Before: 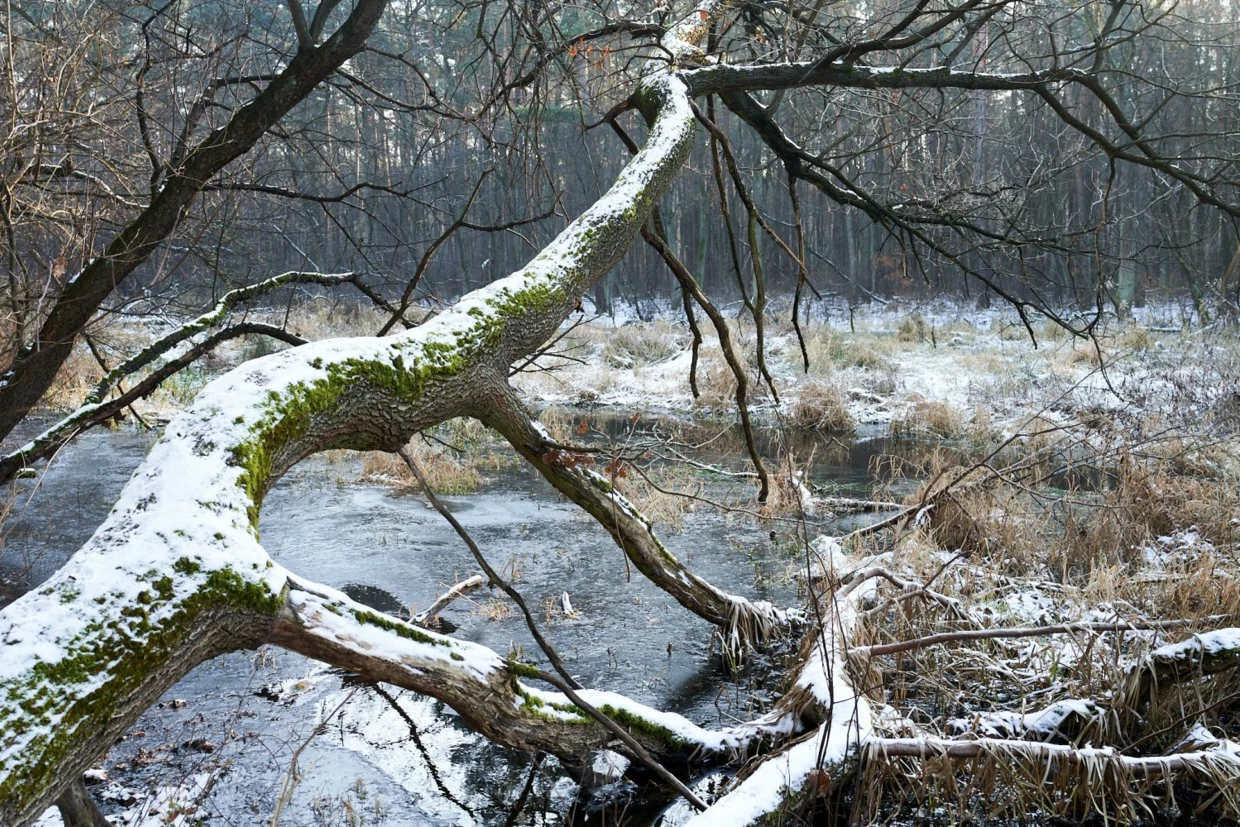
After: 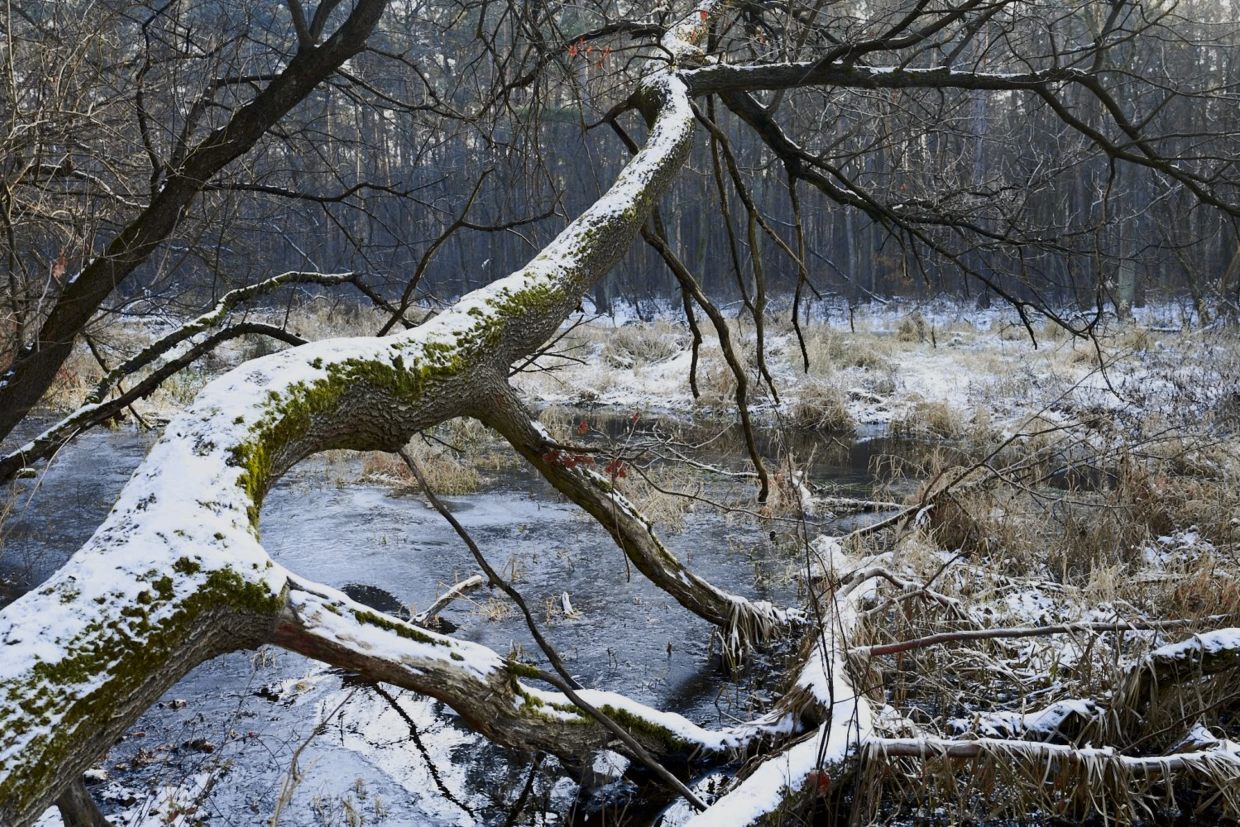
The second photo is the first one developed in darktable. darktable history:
tone equalizer: -8 EV 0.264 EV, -7 EV 0.435 EV, -6 EV 0.415 EV, -5 EV 0.232 EV, -3 EV -0.271 EV, -2 EV -0.4 EV, -1 EV -0.401 EV, +0 EV -0.262 EV
tone curve: curves: ch0 [(0, 0) (0.087, 0.054) (0.281, 0.245) (0.532, 0.514) (0.835, 0.818) (0.994, 0.955)]; ch1 [(0, 0) (0.27, 0.195) (0.406, 0.435) (0.452, 0.474) (0.495, 0.5) (0.514, 0.508) (0.537, 0.556) (0.654, 0.689) (1, 1)]; ch2 [(0, 0) (0.269, 0.299) (0.459, 0.441) (0.498, 0.499) (0.523, 0.52) (0.551, 0.549) (0.633, 0.625) (0.659, 0.681) (0.718, 0.764) (1, 1)], color space Lab, independent channels, preserve colors none
